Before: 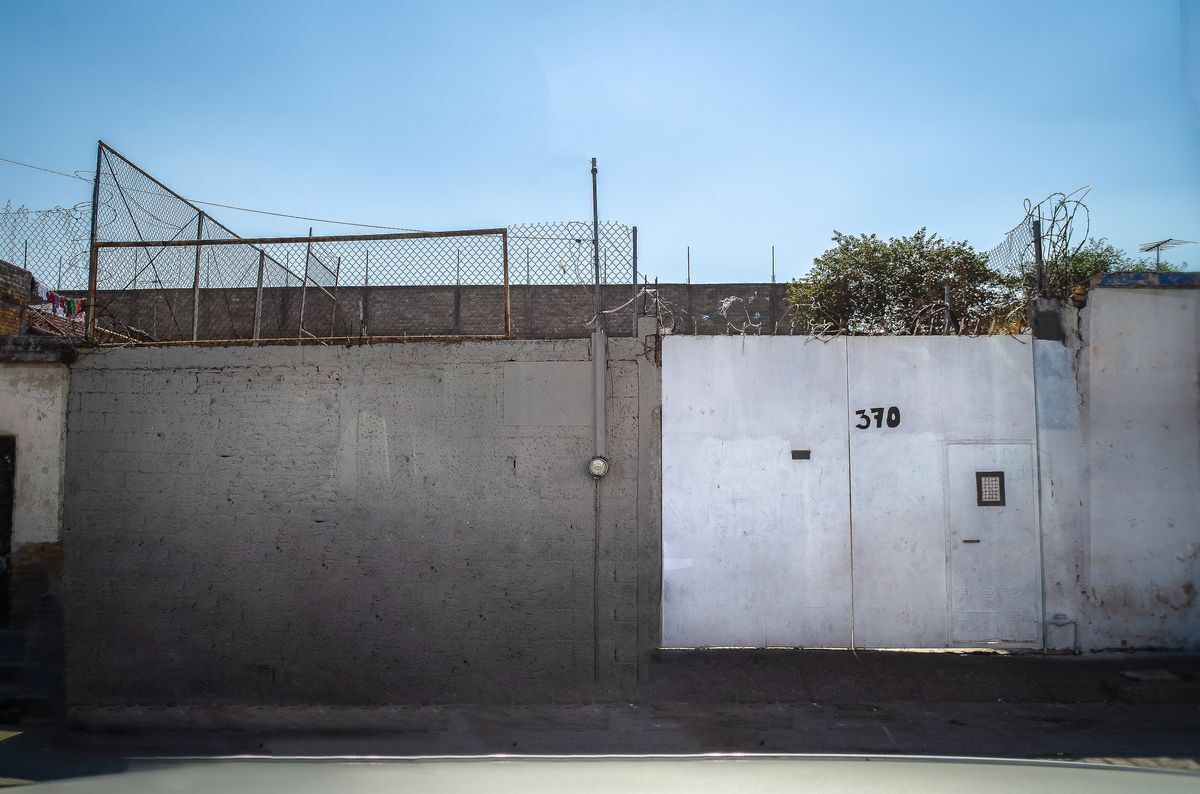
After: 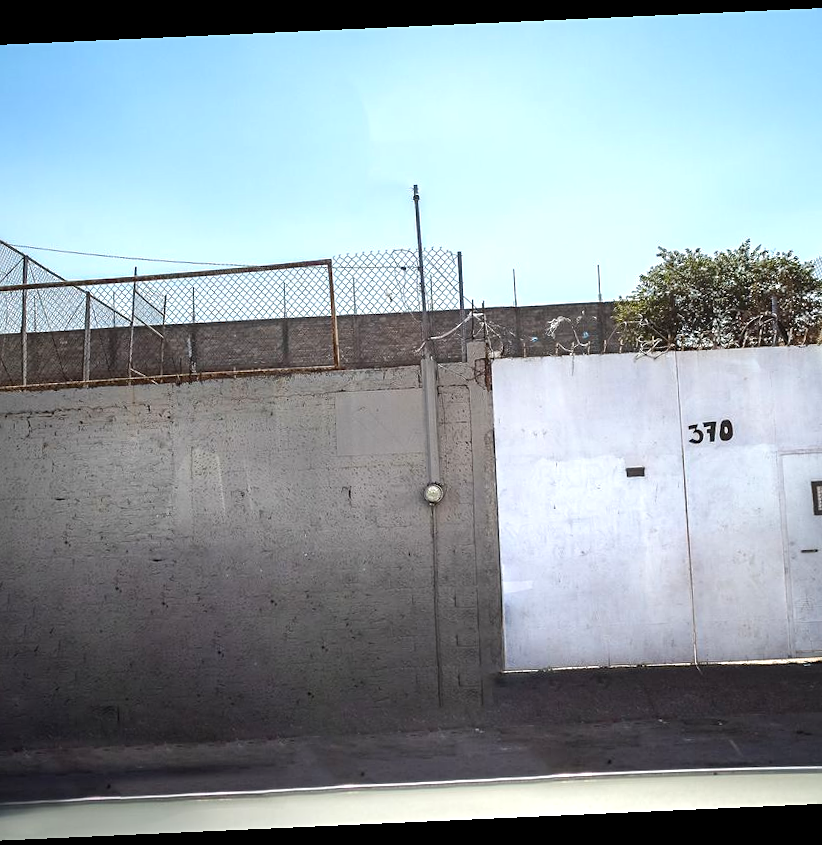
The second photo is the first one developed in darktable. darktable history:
sharpen: amount 0.2
exposure: black level correction 0.001, exposure 0.5 EV, compensate exposure bias true, compensate highlight preservation false
crop and rotate: left 15.055%, right 18.278%
rotate and perspective: rotation -2.56°, automatic cropping off
